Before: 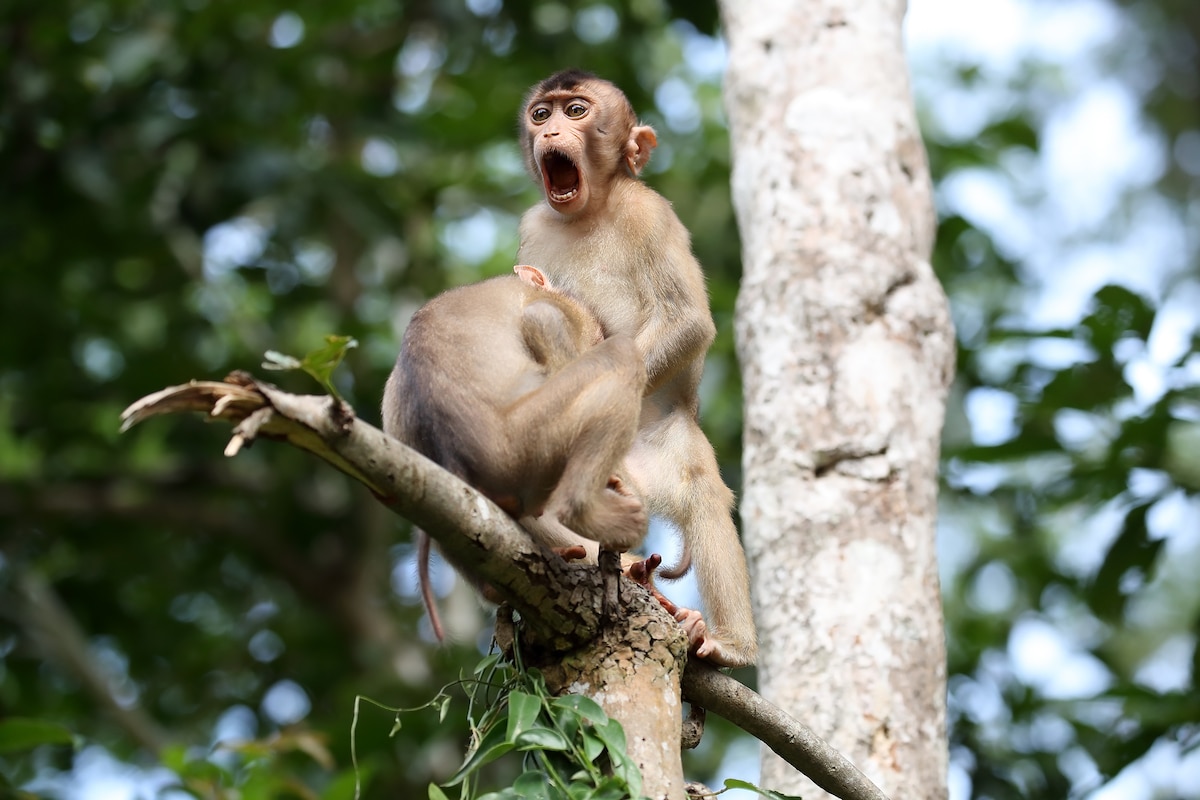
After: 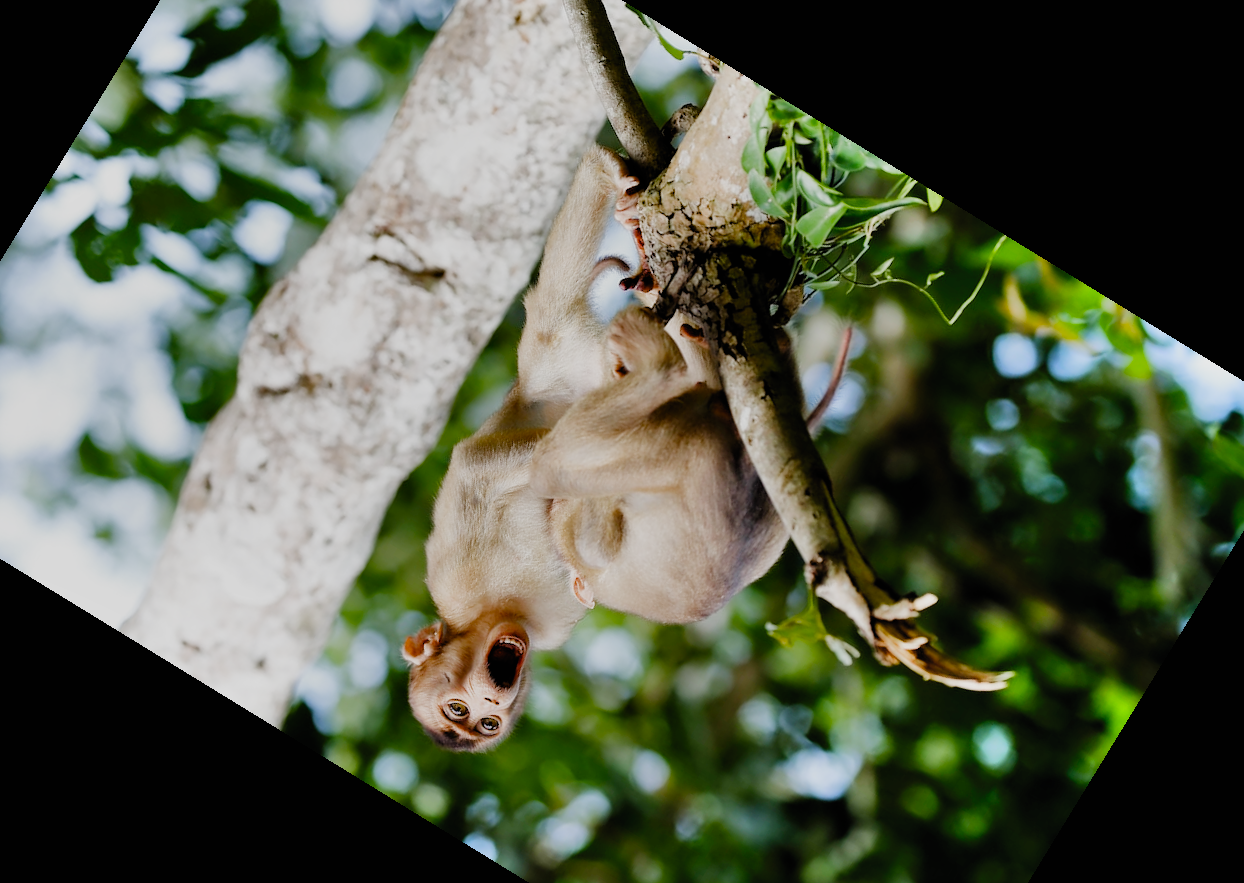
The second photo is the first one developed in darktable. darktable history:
filmic rgb: black relative exposure -5.76 EV, white relative exposure 3.4 EV, hardness 3.65, preserve chrominance no, color science v4 (2020), contrast in shadows soft, contrast in highlights soft
color balance rgb: perceptual saturation grading › global saturation 20%, perceptual saturation grading › highlights -25.119%, perceptual saturation grading › shadows 26.123%, perceptual brilliance grading › global brilliance 2.911%, perceptual brilliance grading › highlights -2.986%, perceptual brilliance grading › shadows 3.502%, global vibrance 20%
shadows and highlights: soften with gaussian
crop and rotate: angle 148.5°, left 9.16%, top 15.638%, right 4.501%, bottom 16.902%
